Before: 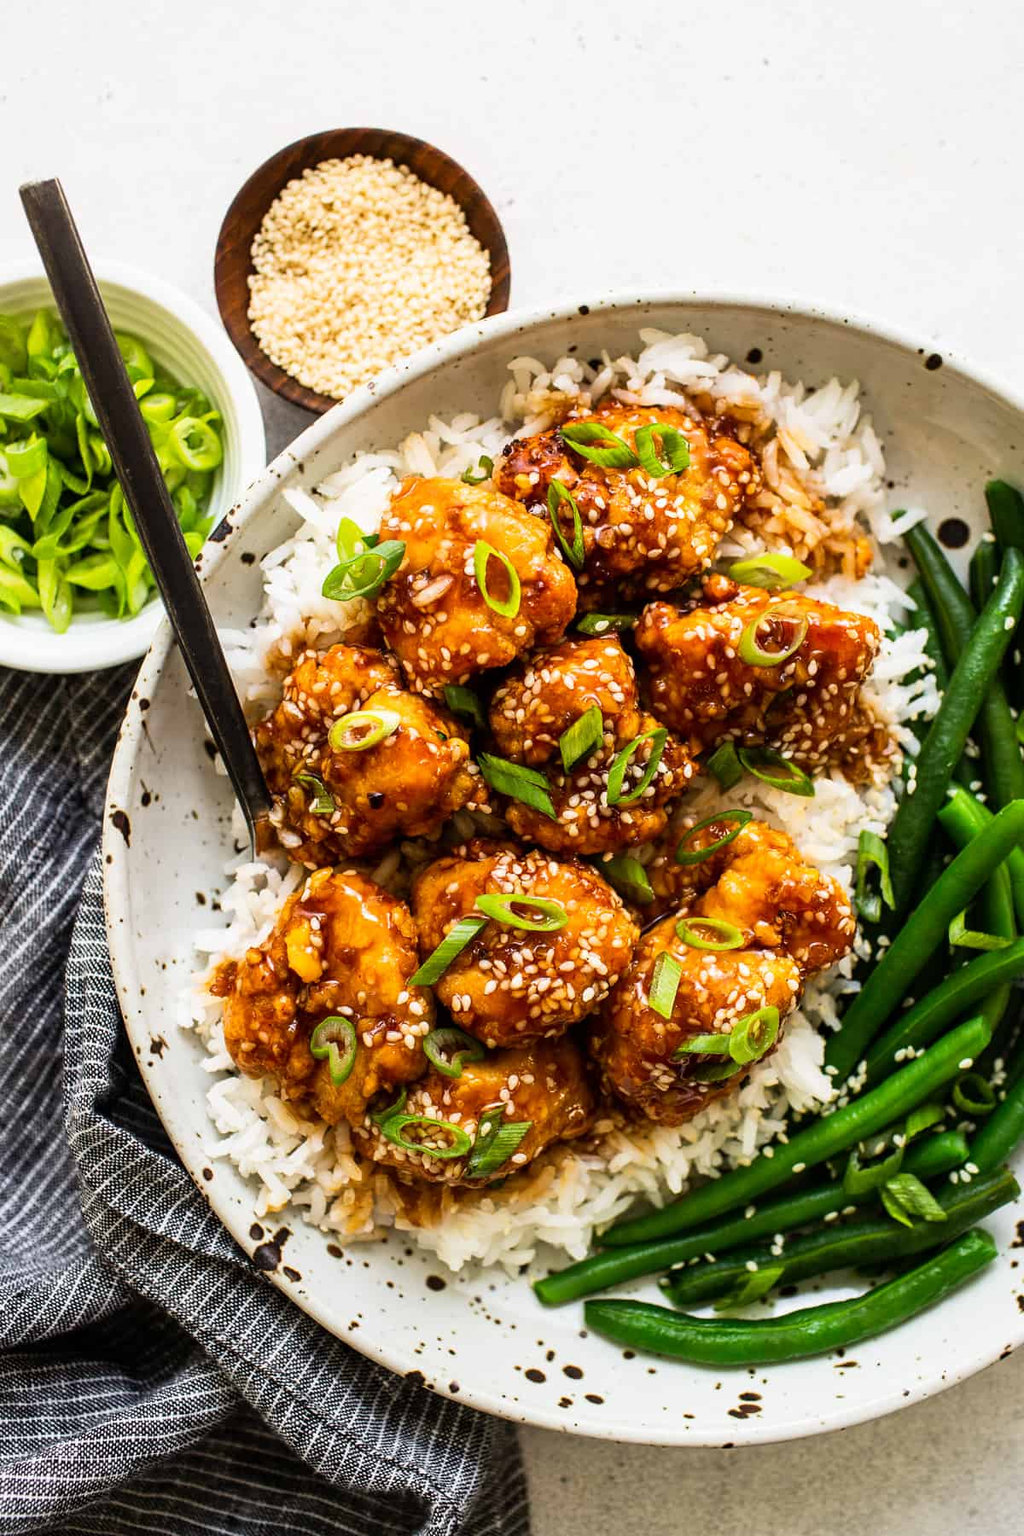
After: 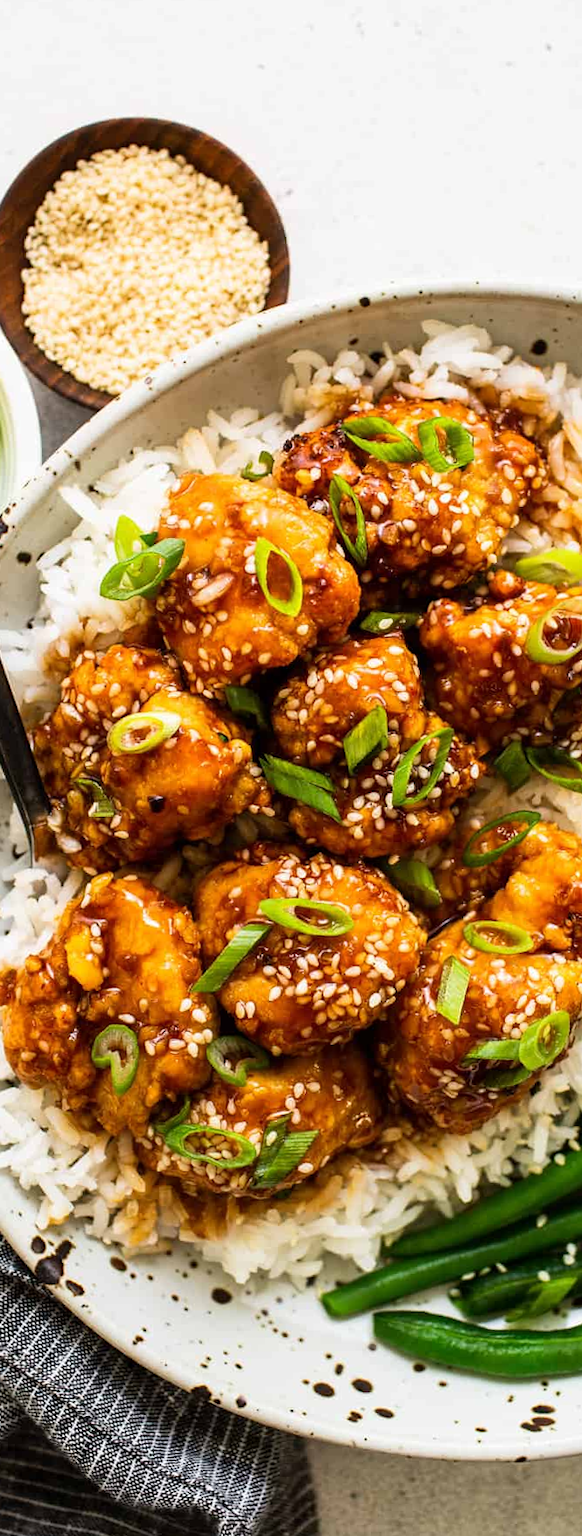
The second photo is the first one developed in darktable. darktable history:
crop: left 21.674%, right 22.086%
rotate and perspective: rotation -0.45°, automatic cropping original format, crop left 0.008, crop right 0.992, crop top 0.012, crop bottom 0.988
